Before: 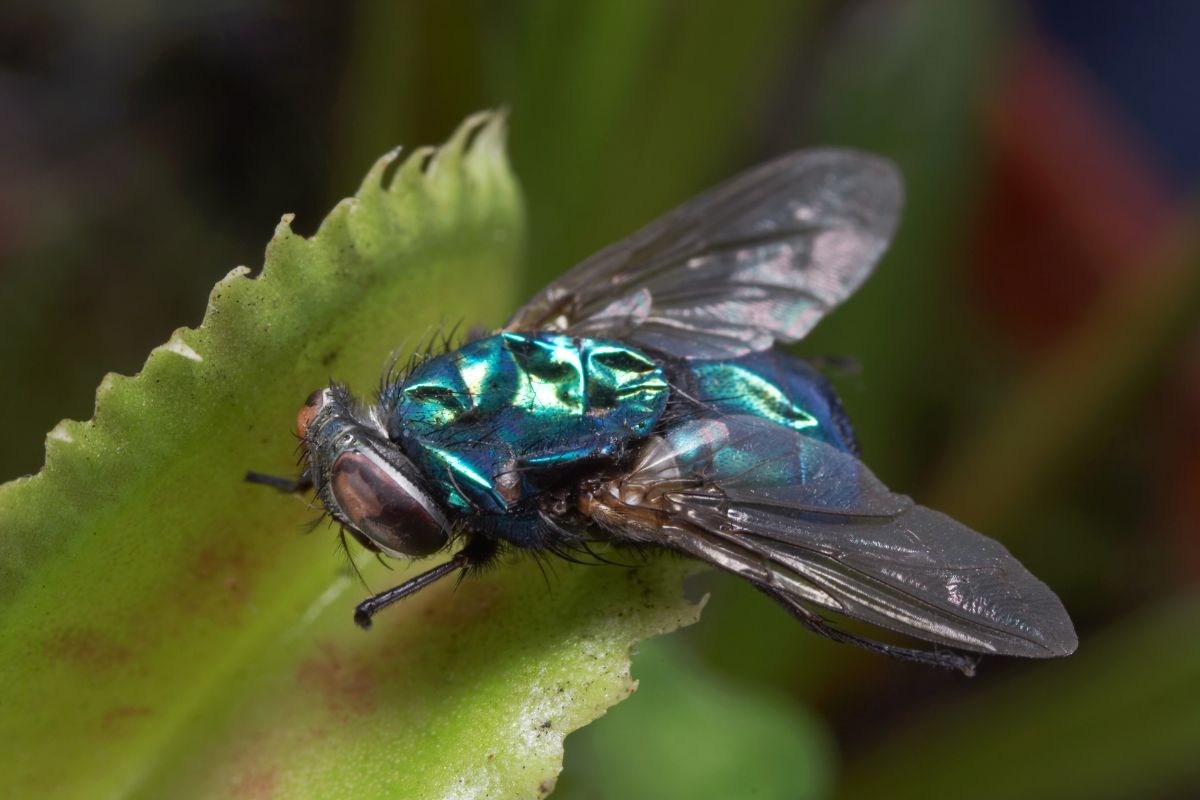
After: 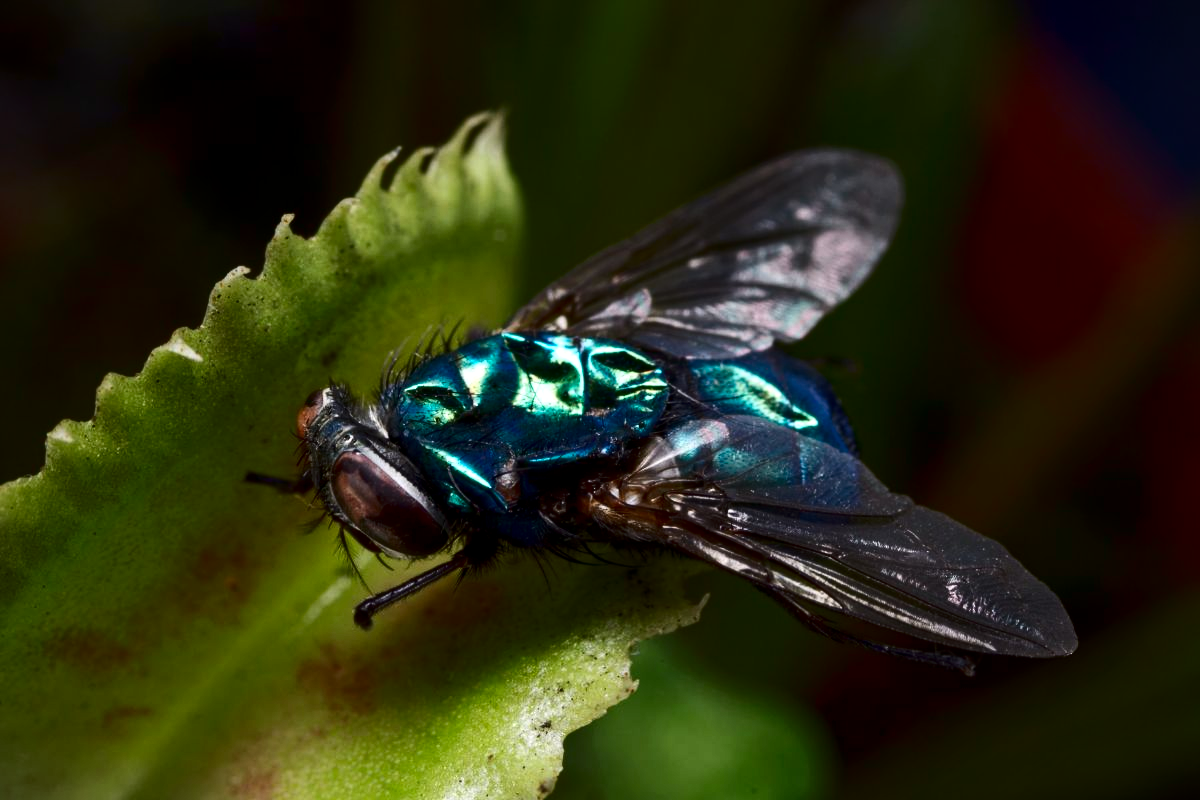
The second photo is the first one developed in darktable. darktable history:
contrast brightness saturation: contrast 0.243, brightness -0.235, saturation 0.137
local contrast: highlights 105%, shadows 99%, detail 119%, midtone range 0.2
vignetting: fall-off start 97.26%, center (-0.032, -0.036), width/height ratio 1.181
